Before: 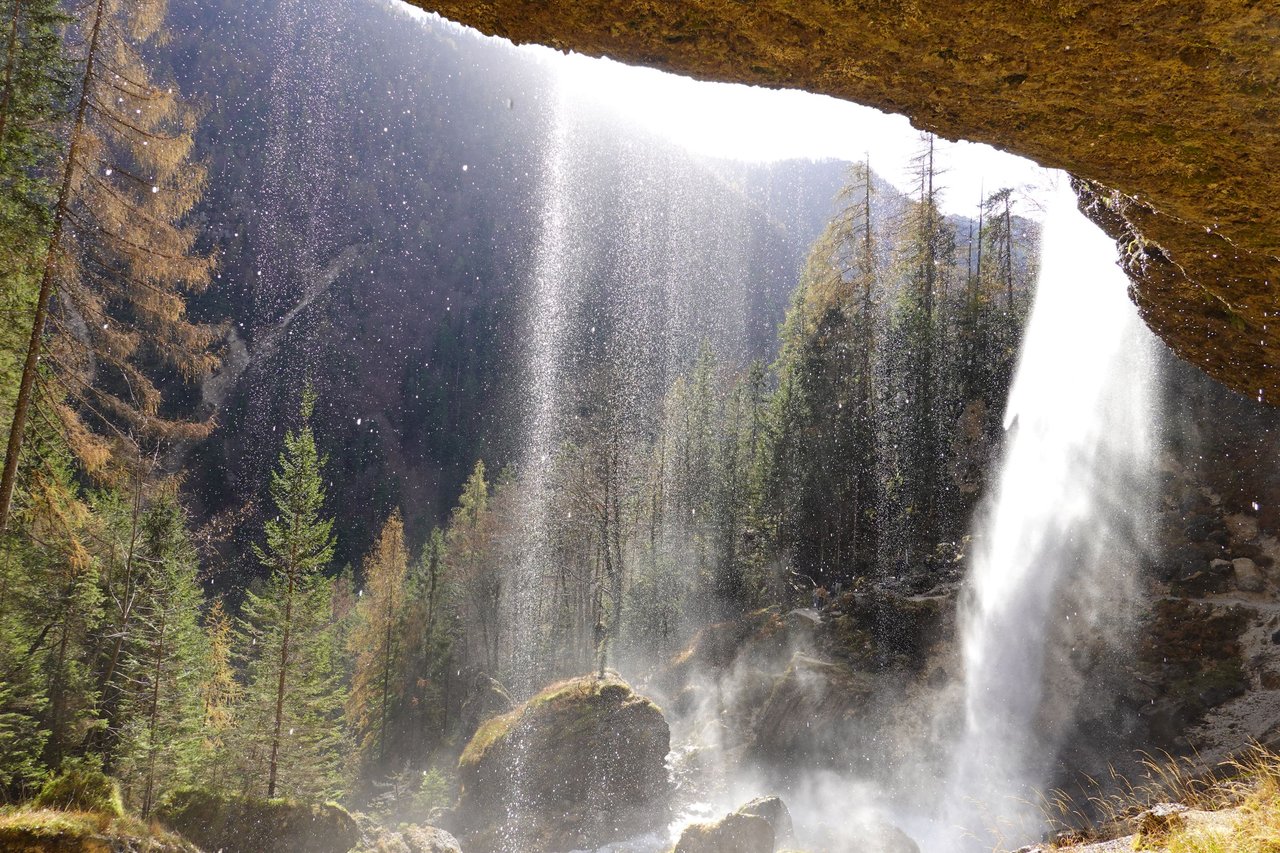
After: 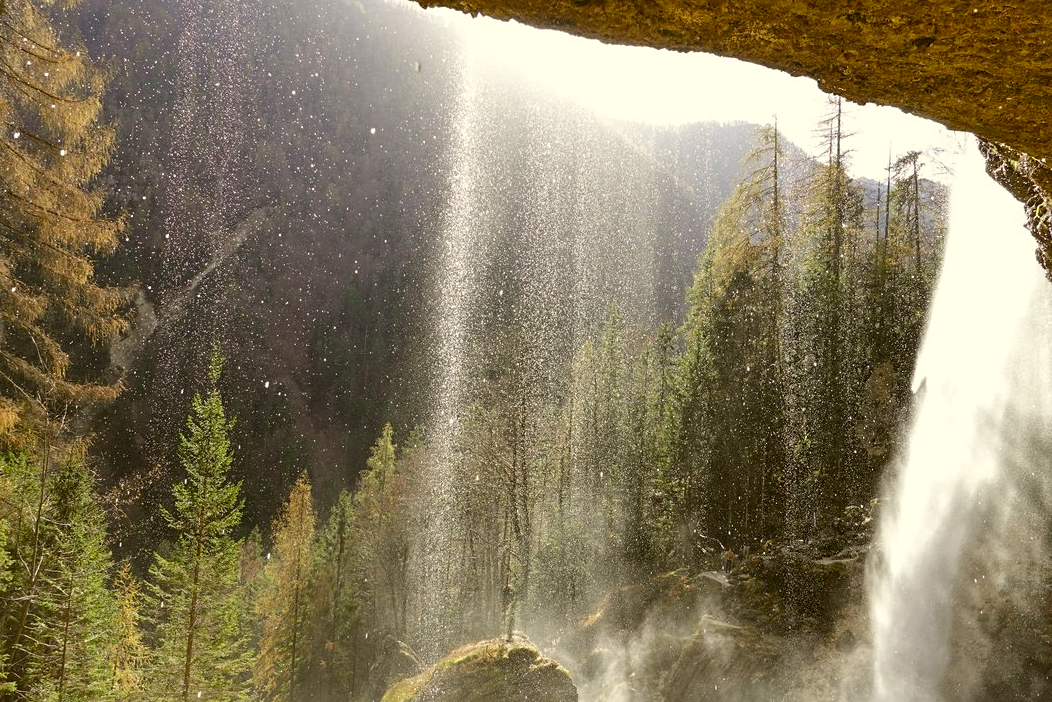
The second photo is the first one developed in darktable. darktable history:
color correction: highlights a* -1.29, highlights b* 10.5, shadows a* 0.67, shadows b* 19.48
crop and rotate: left 7.21%, top 4.398%, right 10.584%, bottom 13.239%
sharpen: amount 0.207
